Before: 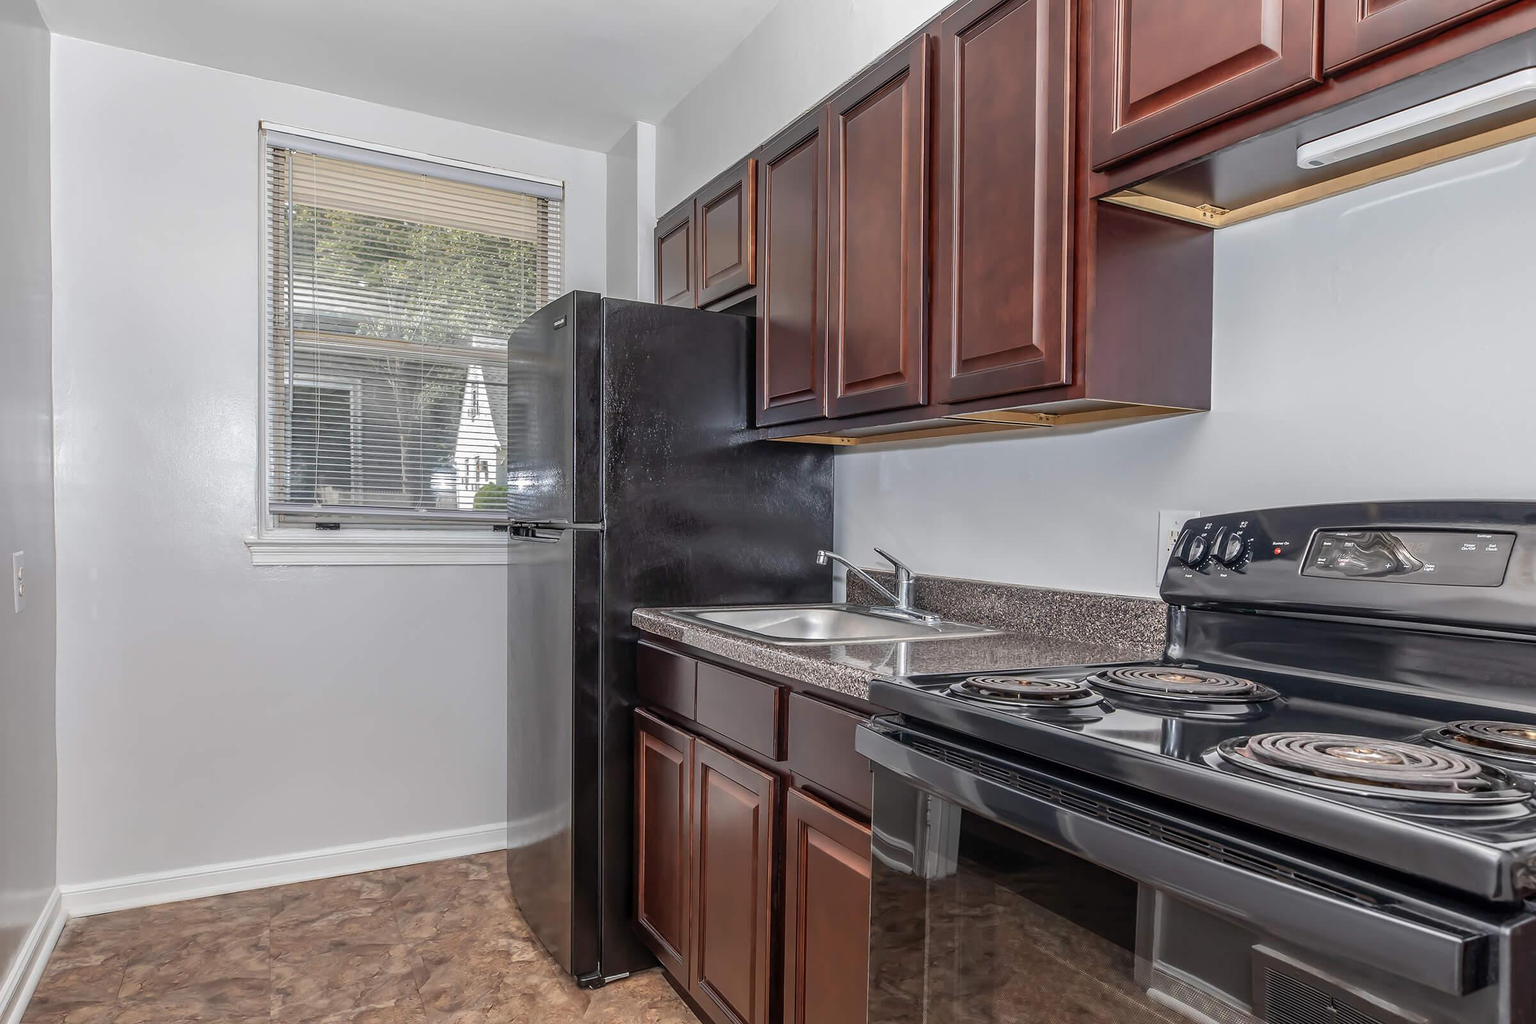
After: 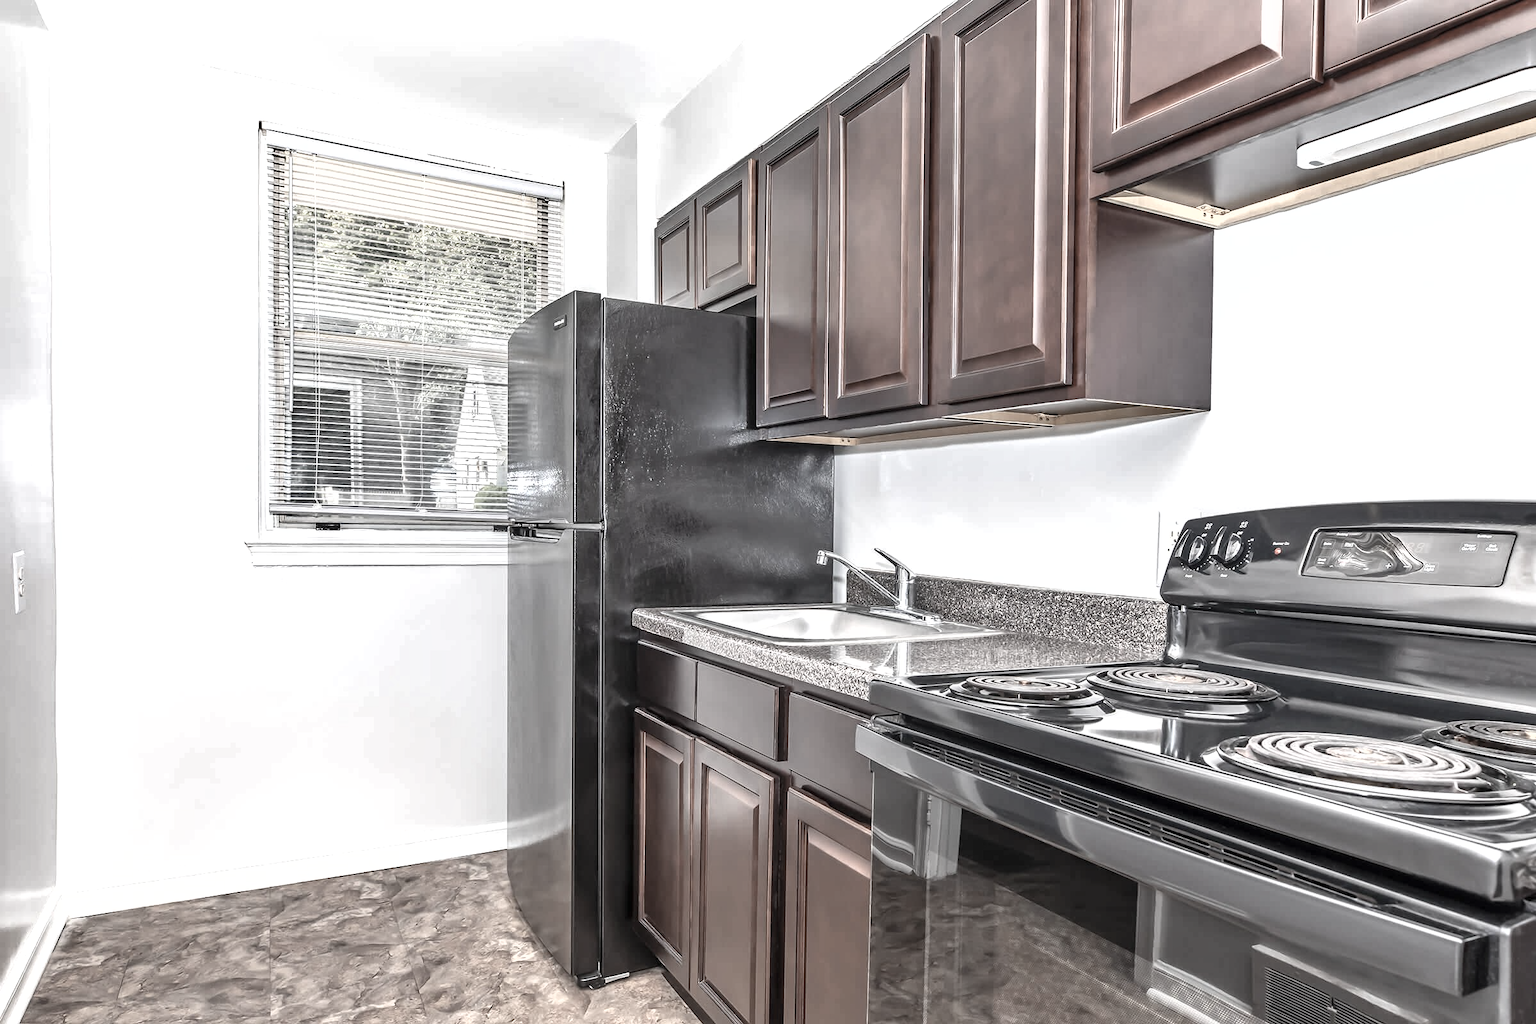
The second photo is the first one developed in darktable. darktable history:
exposure: black level correction 0, exposure 1.2 EV, compensate exposure bias true, compensate highlight preservation false
color correction: saturation 0.3
shadows and highlights: low approximation 0.01, soften with gaussian
